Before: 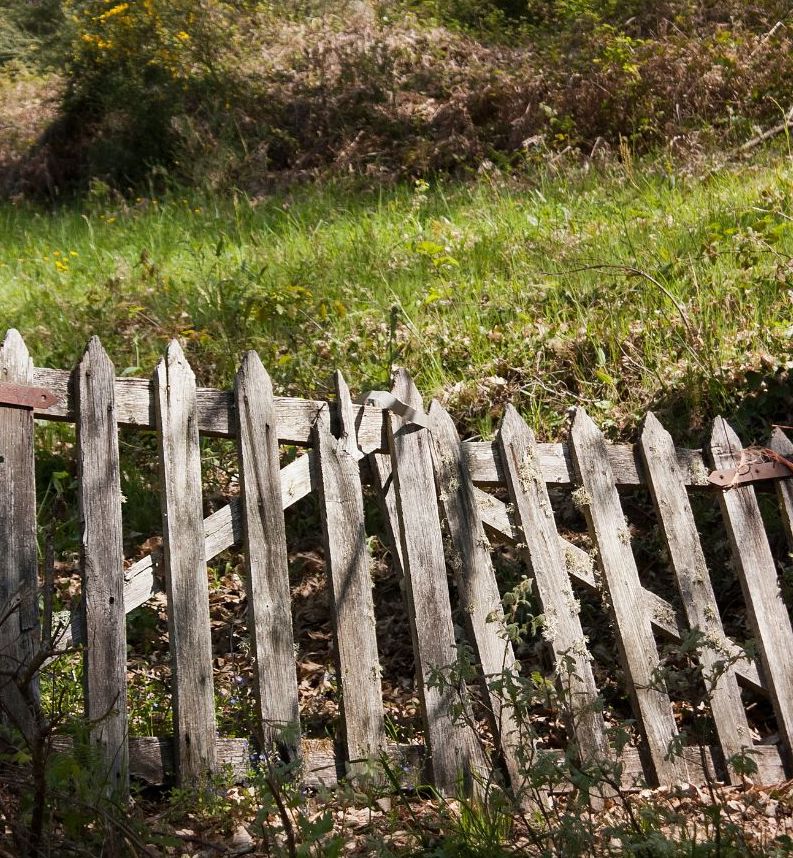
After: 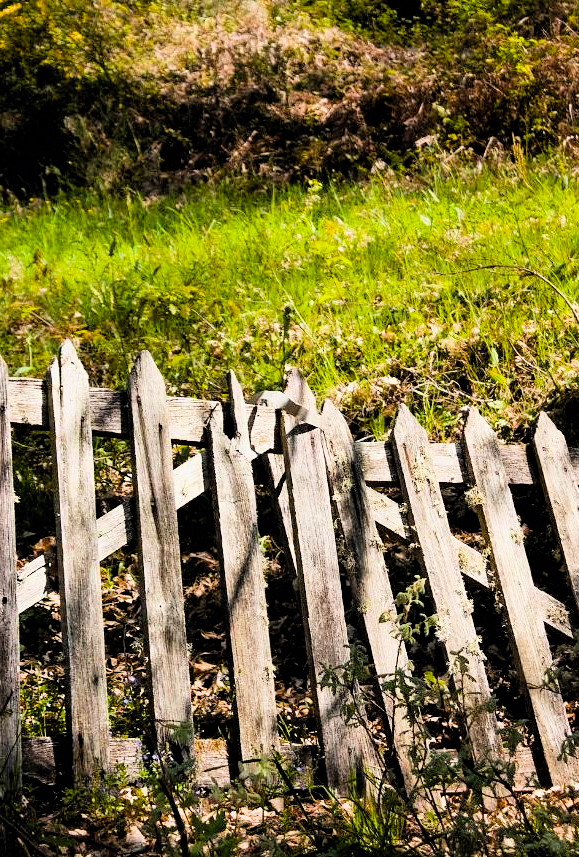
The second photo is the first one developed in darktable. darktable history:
exposure: black level correction 0.005, exposure 0.287 EV, compensate highlight preservation false
crop: left 13.539%, top 0%, right 13.387%
filmic rgb: black relative exposure -5.12 EV, white relative exposure 3.97 EV, threshold 6 EV, hardness 2.89, contrast 1.3, highlights saturation mix -10.74%, color science v6 (2022), iterations of high-quality reconstruction 0, enable highlight reconstruction true
color balance rgb: linear chroma grading › global chroma 9.714%, perceptual saturation grading › global saturation 30.465%, perceptual brilliance grading › global brilliance 12.546%
